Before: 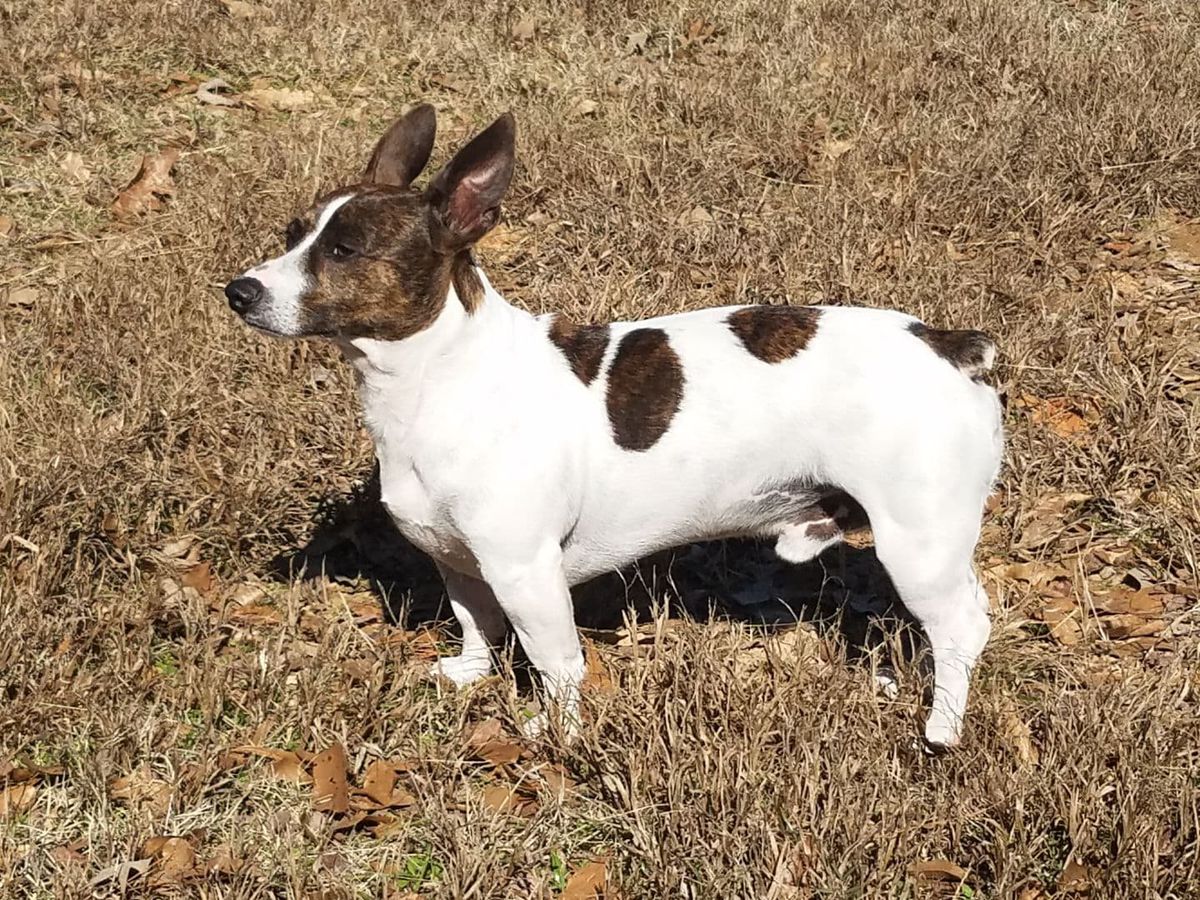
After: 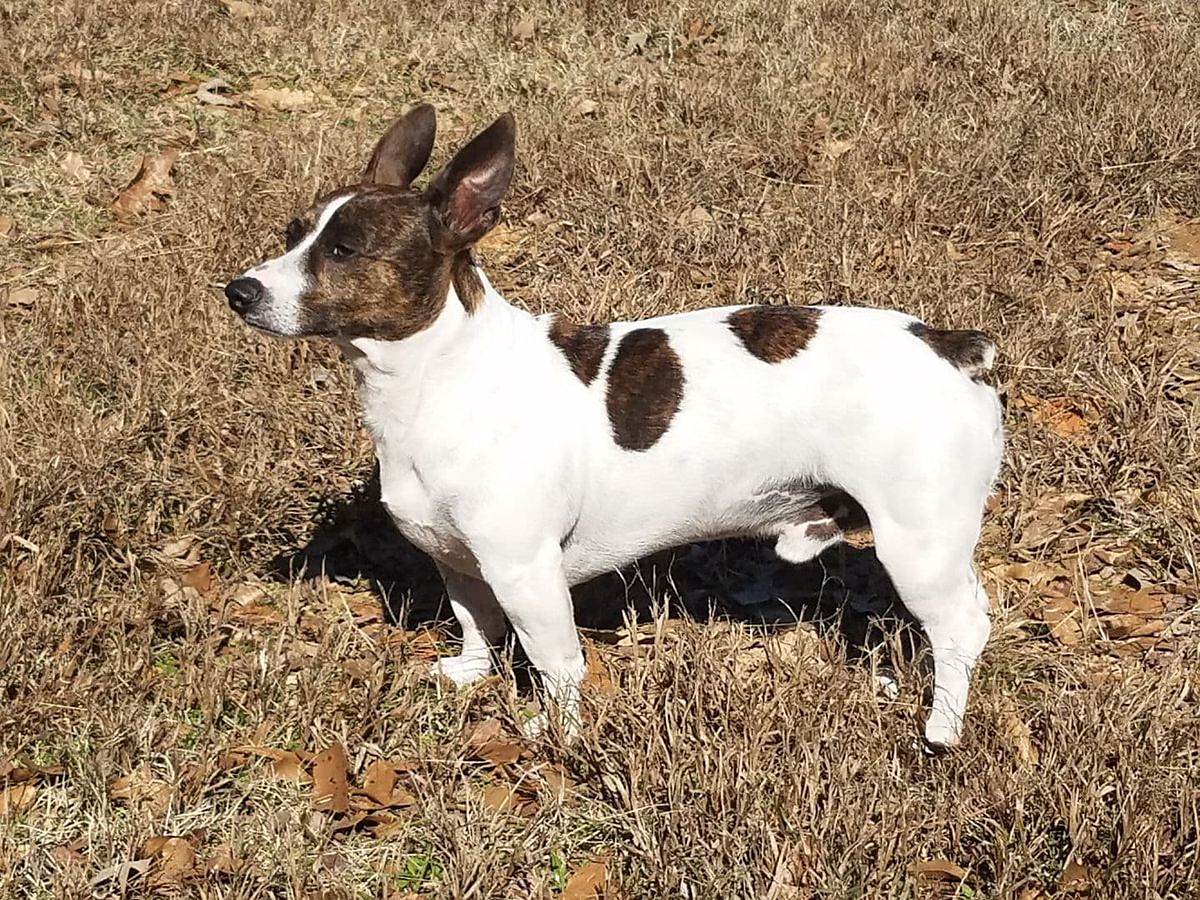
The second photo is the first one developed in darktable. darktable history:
sharpen: radius 1.044, threshold 0.976
